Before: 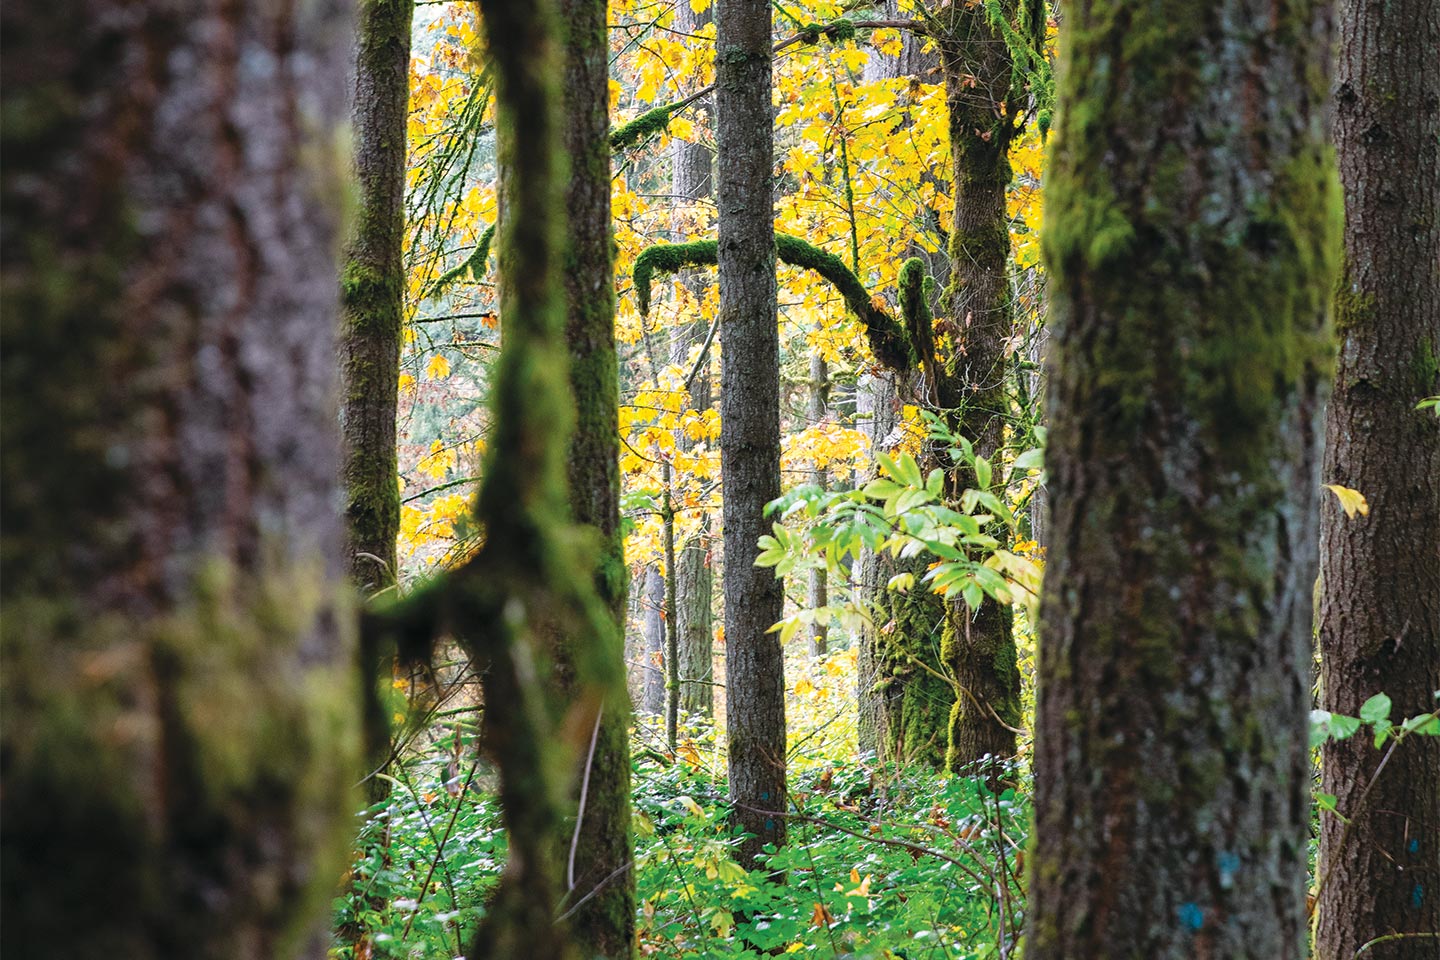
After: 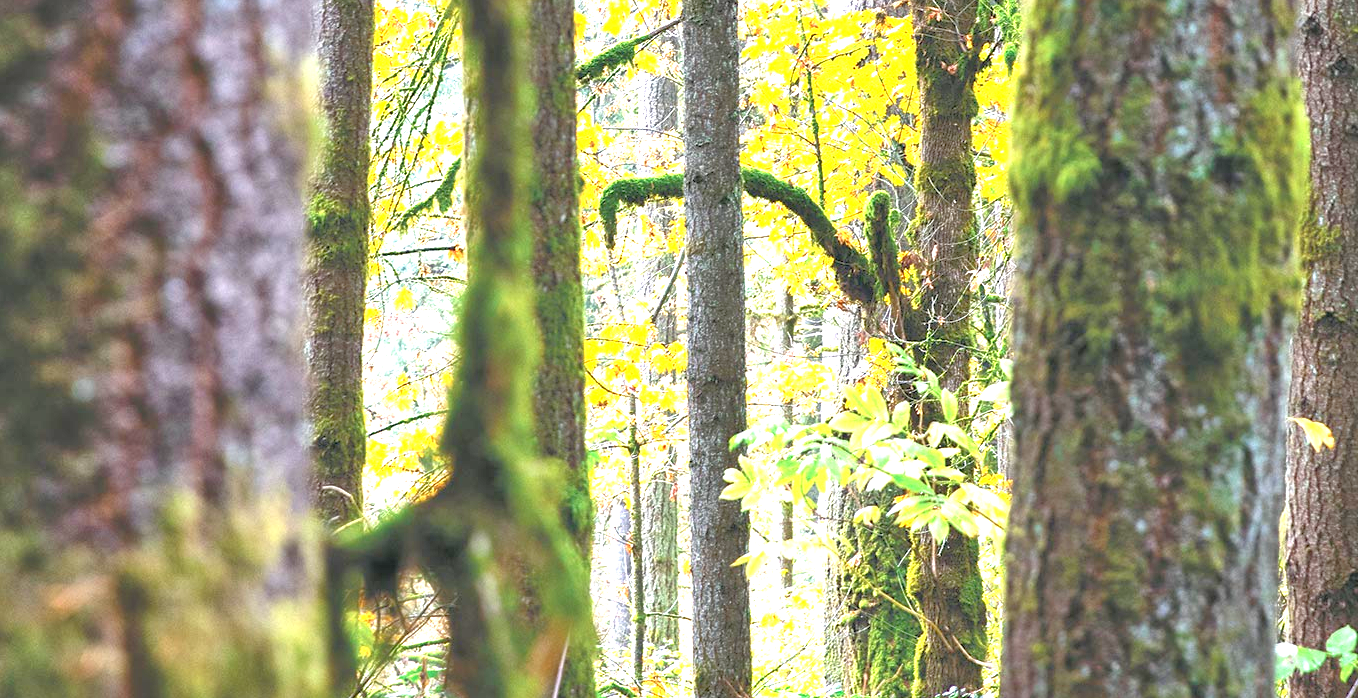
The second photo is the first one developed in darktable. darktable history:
tone equalizer: -7 EV 0.152 EV, -6 EV 0.628 EV, -5 EV 1.15 EV, -4 EV 1.35 EV, -3 EV 1.13 EV, -2 EV 0.6 EV, -1 EV 0.163 EV
exposure: black level correction 0, exposure 1.408 EV, compensate highlight preservation false
crop: left 2.429%, top 6.986%, right 3.225%, bottom 20.234%
